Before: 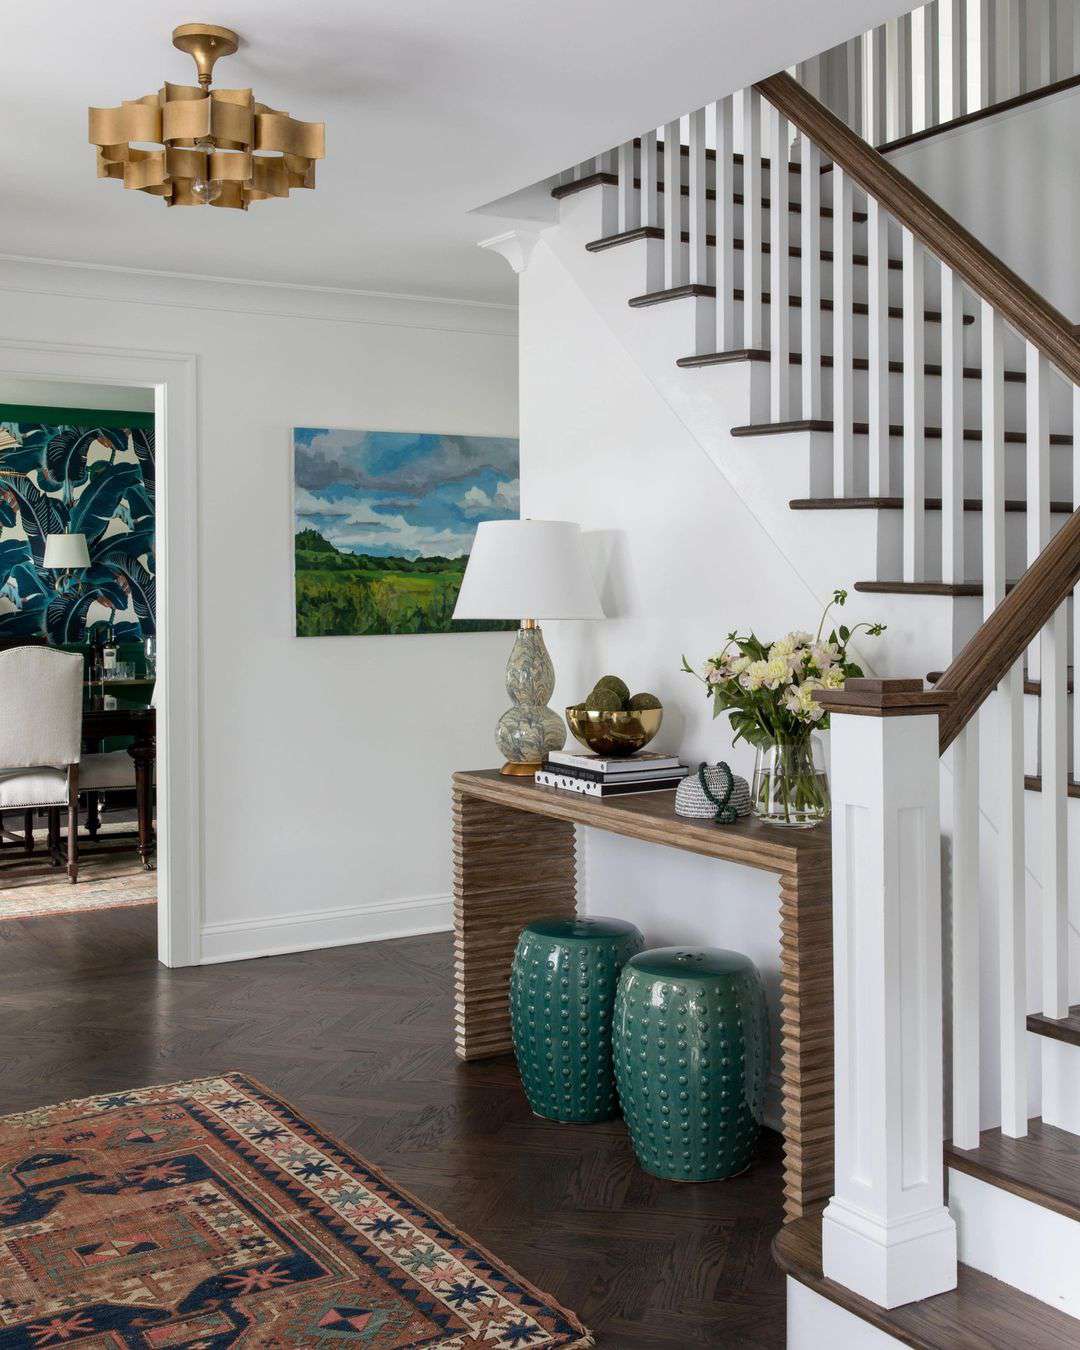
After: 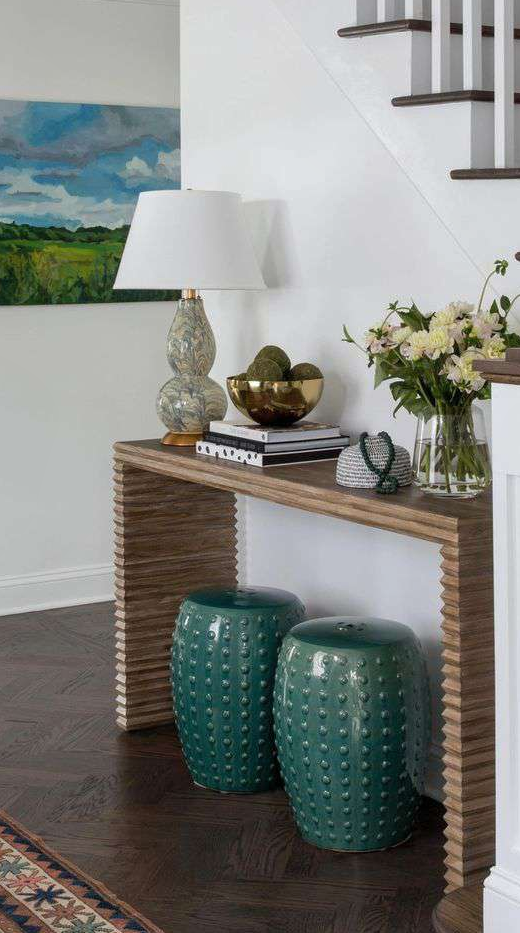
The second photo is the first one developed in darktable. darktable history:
tone equalizer: on, module defaults
shadows and highlights: shadows 25.11, highlights -25.93, highlights color adjustment 0.439%
crop: left 31.394%, top 24.451%, right 20.452%, bottom 6.384%
